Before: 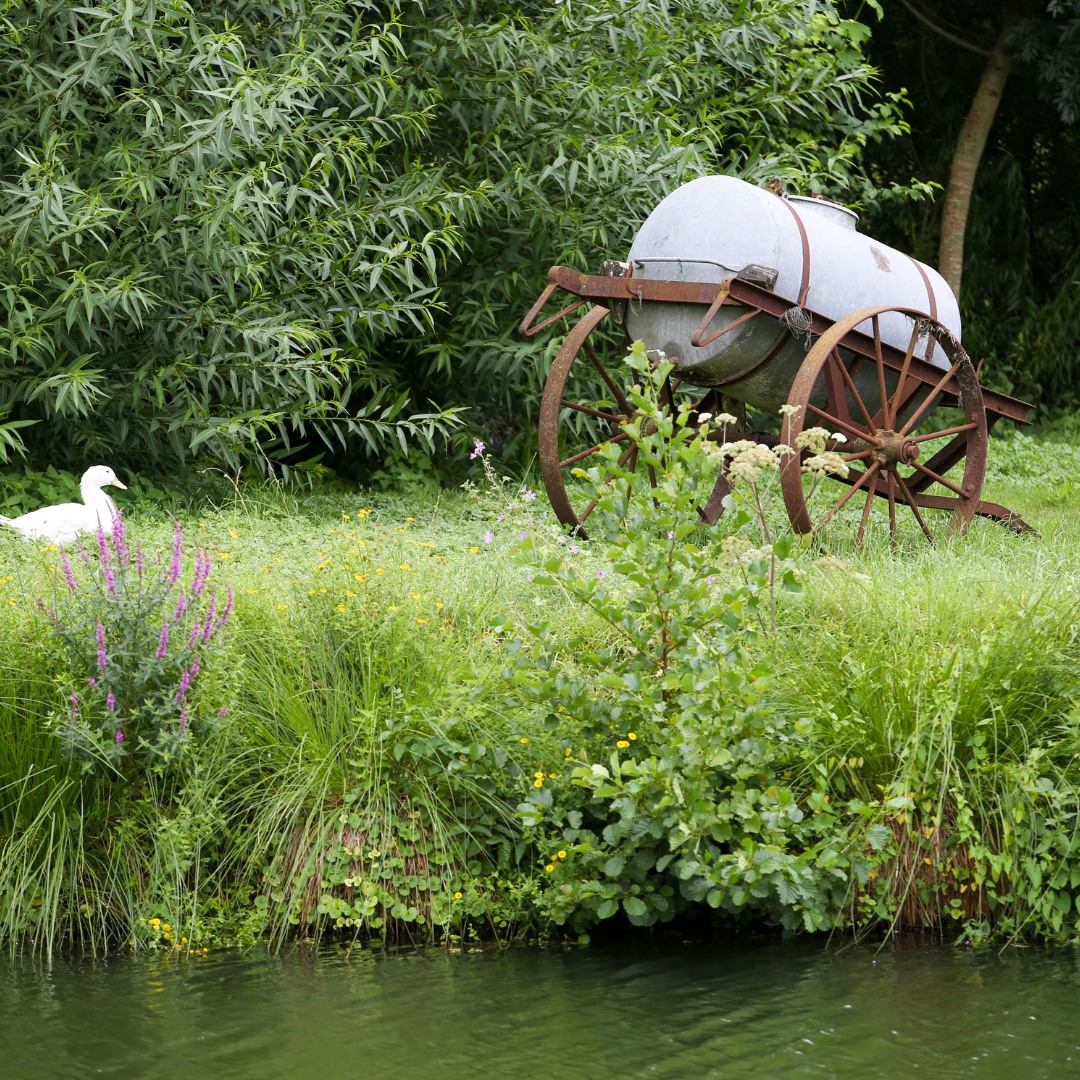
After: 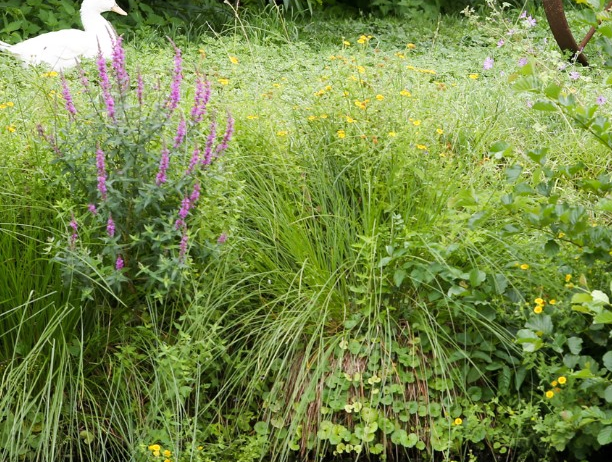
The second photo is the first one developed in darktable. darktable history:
shadows and highlights: low approximation 0.01, soften with gaussian
crop: top 43.972%, right 43.31%, bottom 13.24%
